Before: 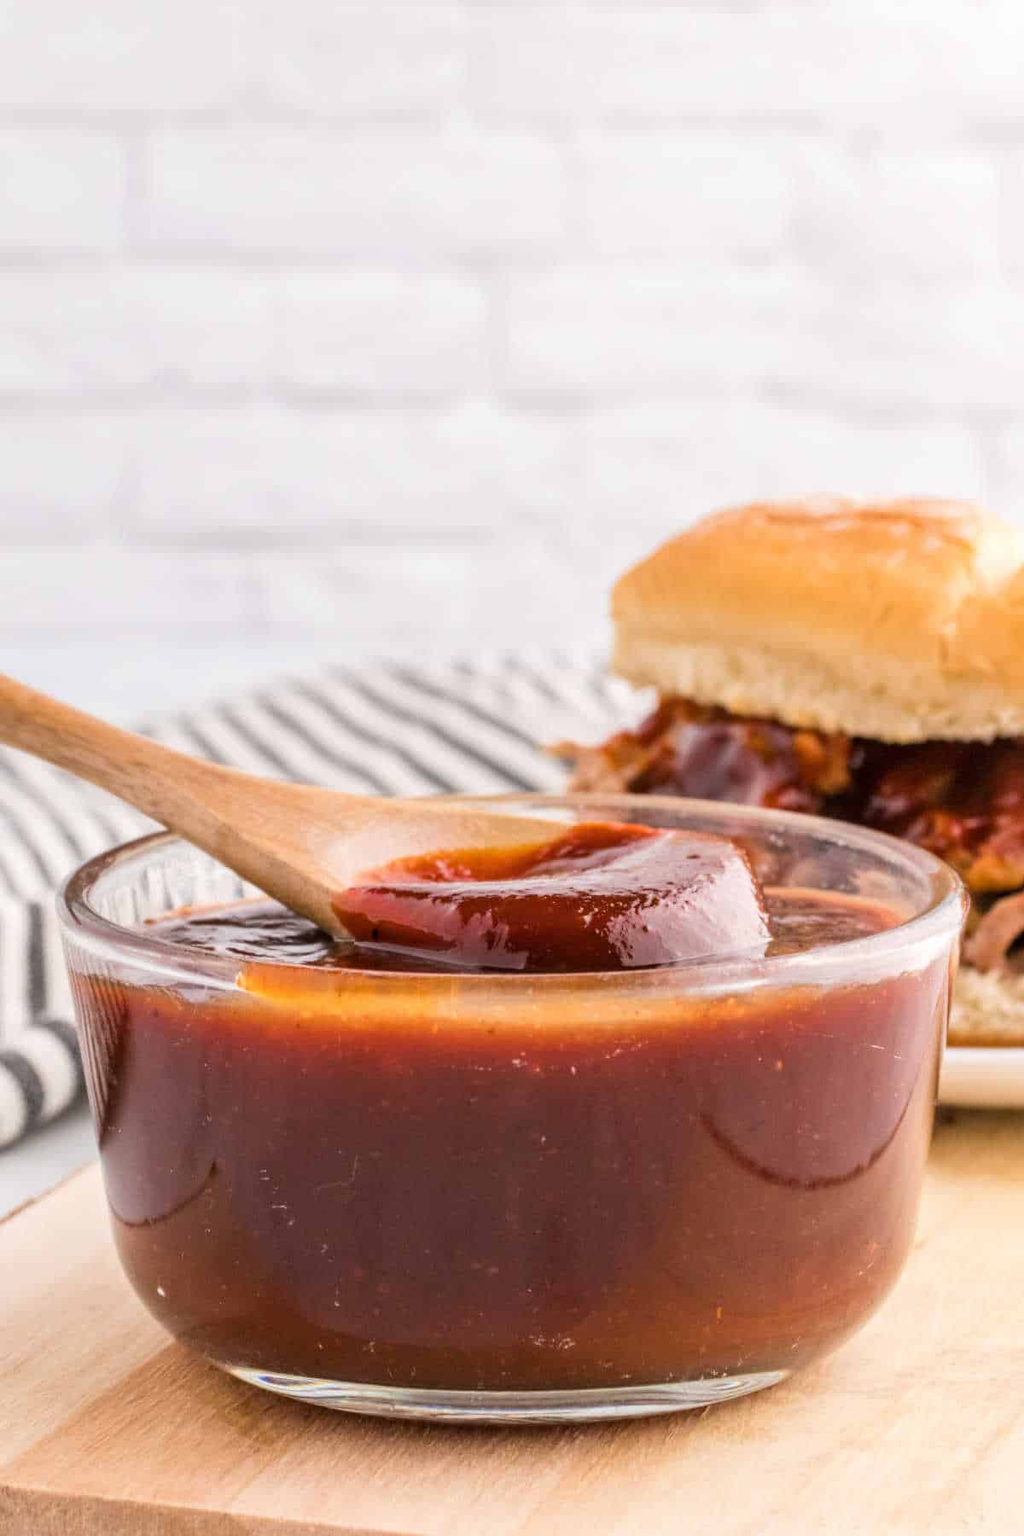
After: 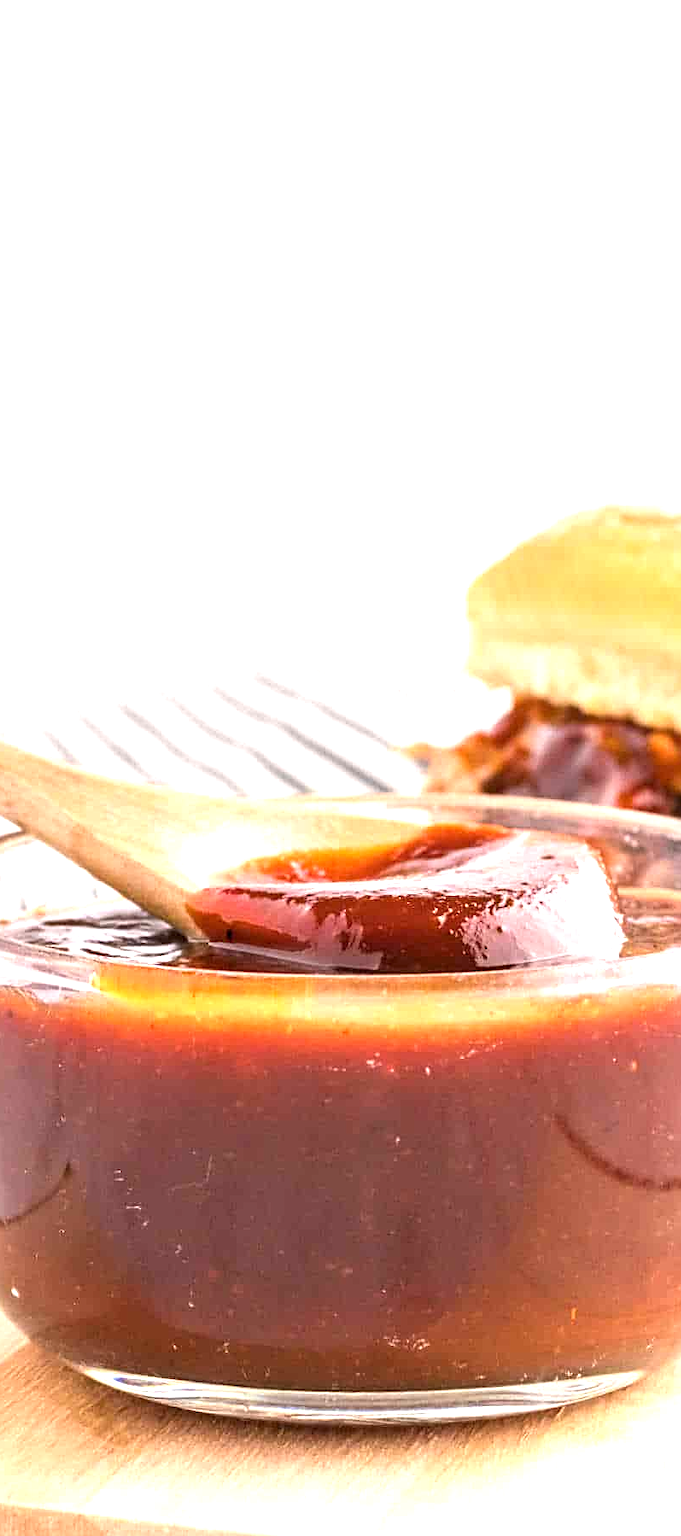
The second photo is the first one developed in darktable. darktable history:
sharpen: on, module defaults
crop and rotate: left 14.314%, right 19.155%
exposure: black level correction 0, exposure 1.03 EV, compensate highlight preservation false
